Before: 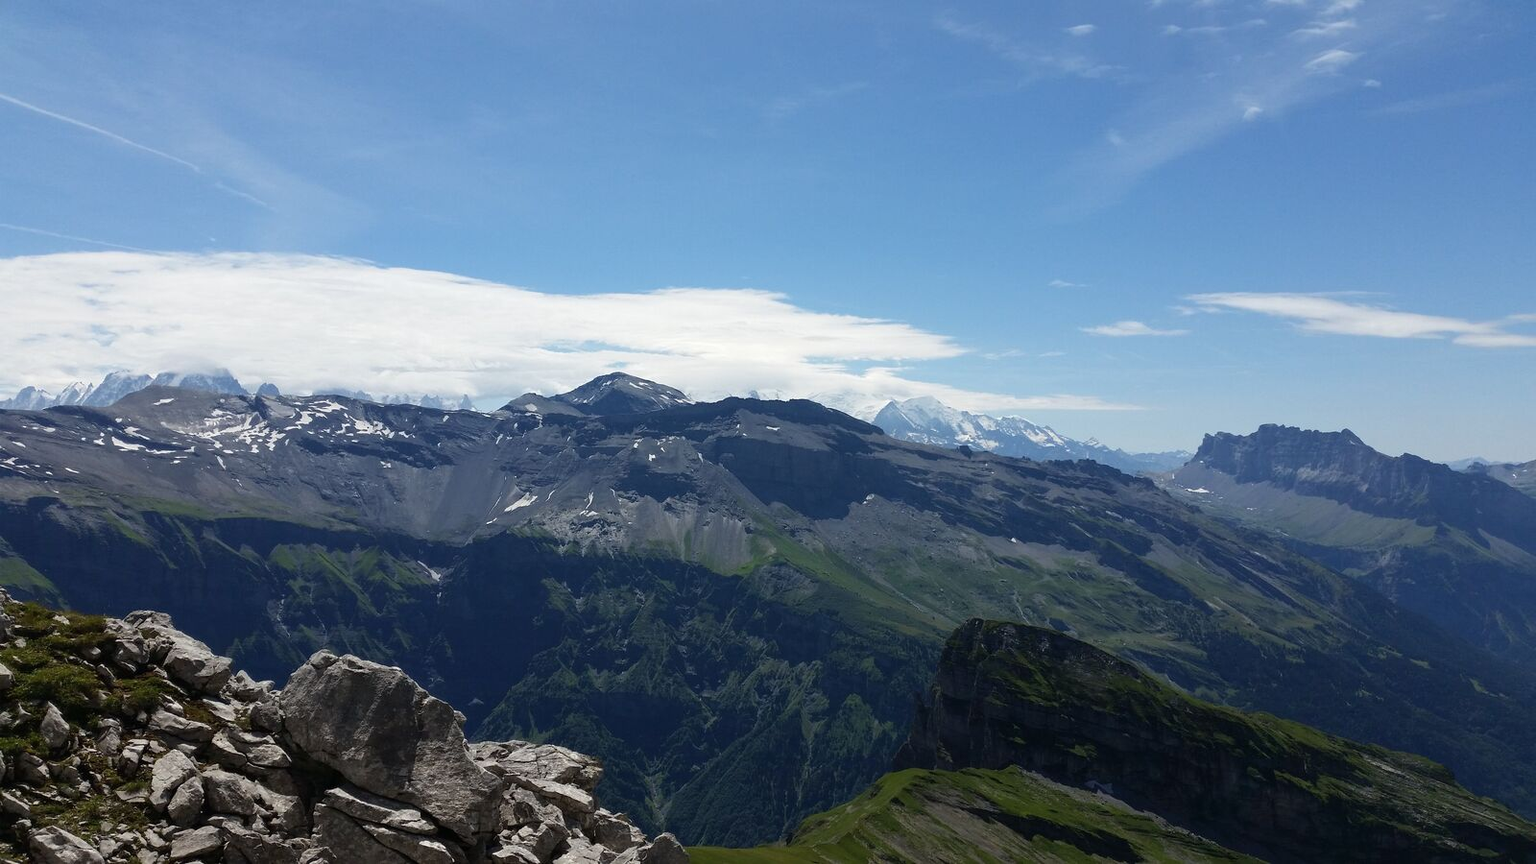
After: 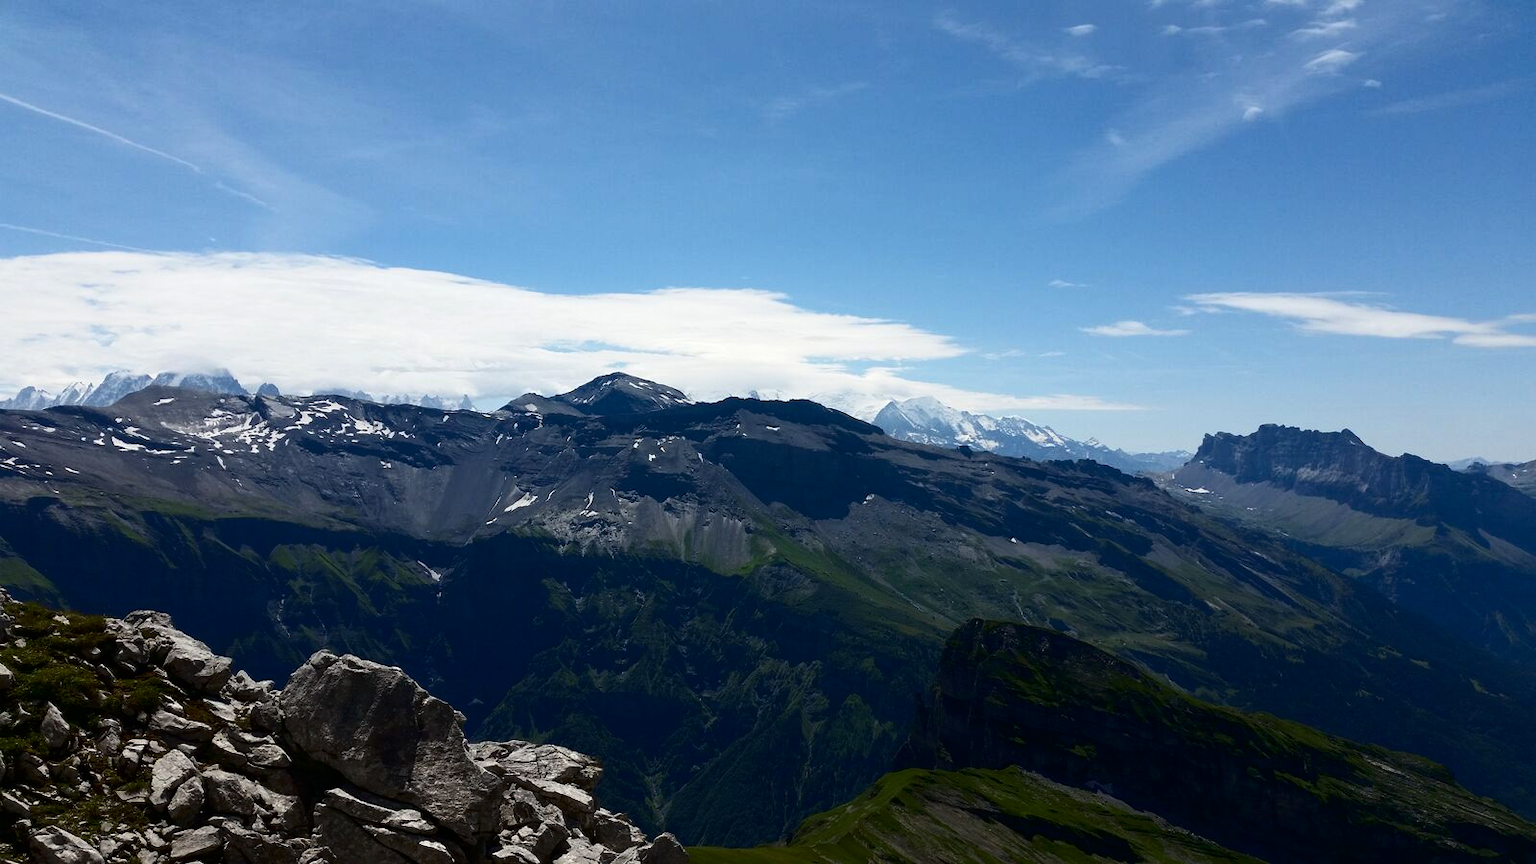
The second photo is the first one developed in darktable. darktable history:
contrast brightness saturation: contrast 0.199, brightness -0.104, saturation 0.101
color zones: curves: ch0 [(0, 0.558) (0.143, 0.559) (0.286, 0.529) (0.429, 0.505) (0.571, 0.5) (0.714, 0.5) (0.857, 0.5) (1, 0.558)]; ch1 [(0, 0.469) (0.01, 0.469) (0.12, 0.446) (0.248, 0.469) (0.5, 0.5) (0.748, 0.5) (0.99, 0.469) (1, 0.469)]
